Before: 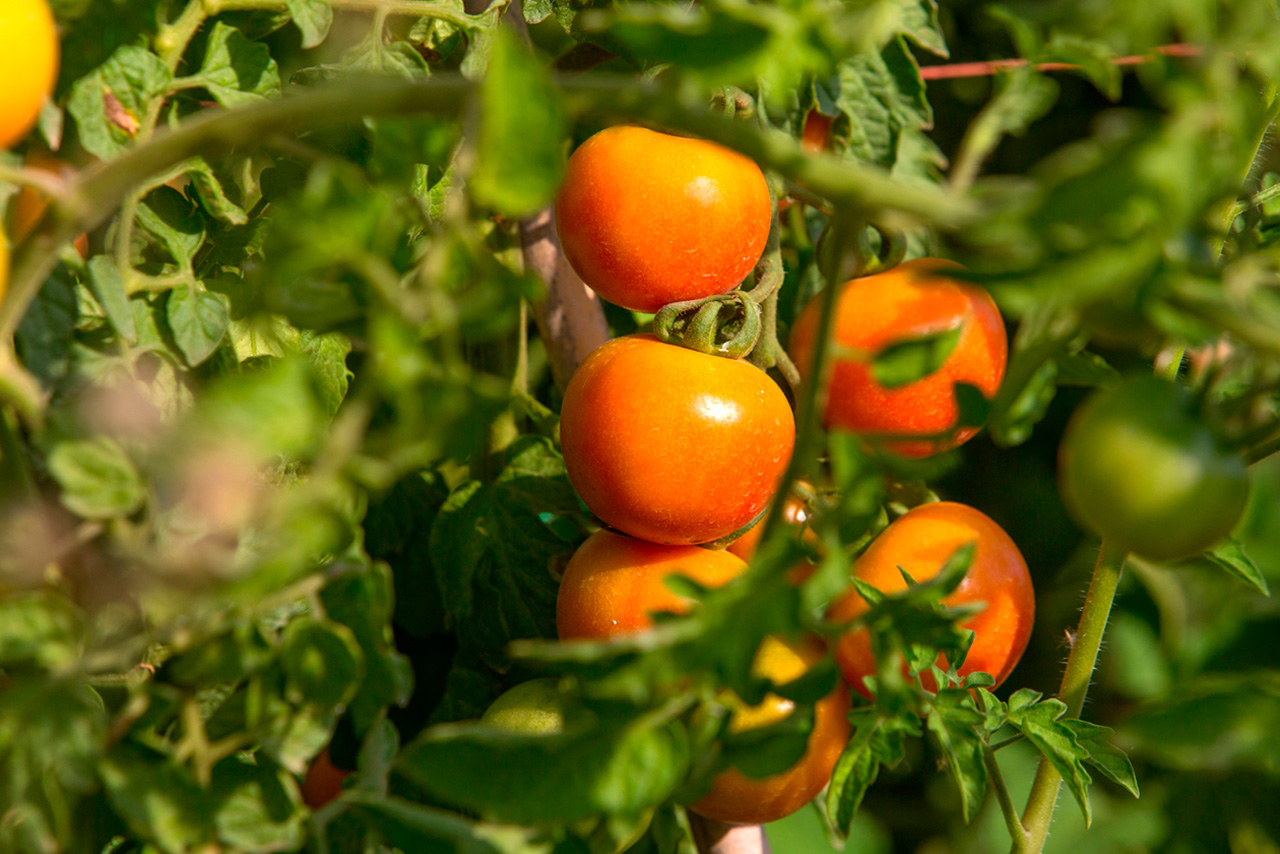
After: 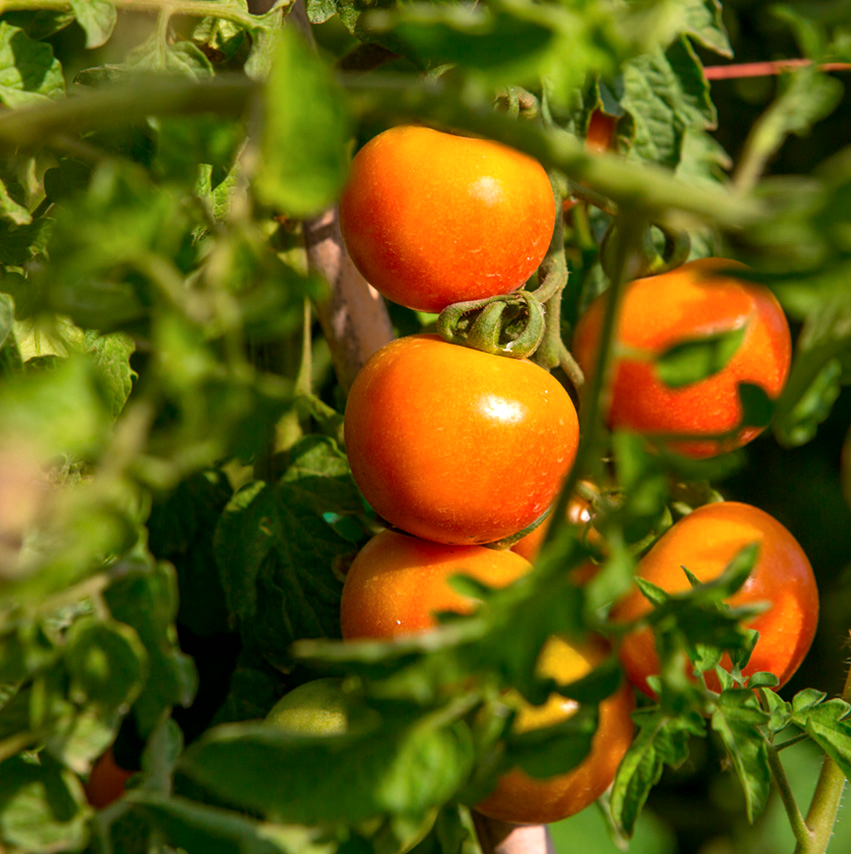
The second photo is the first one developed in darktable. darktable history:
local contrast: mode bilateral grid, contrast 20, coarseness 50, detail 120%, midtone range 0.2
crop: left 16.899%, right 16.556%
